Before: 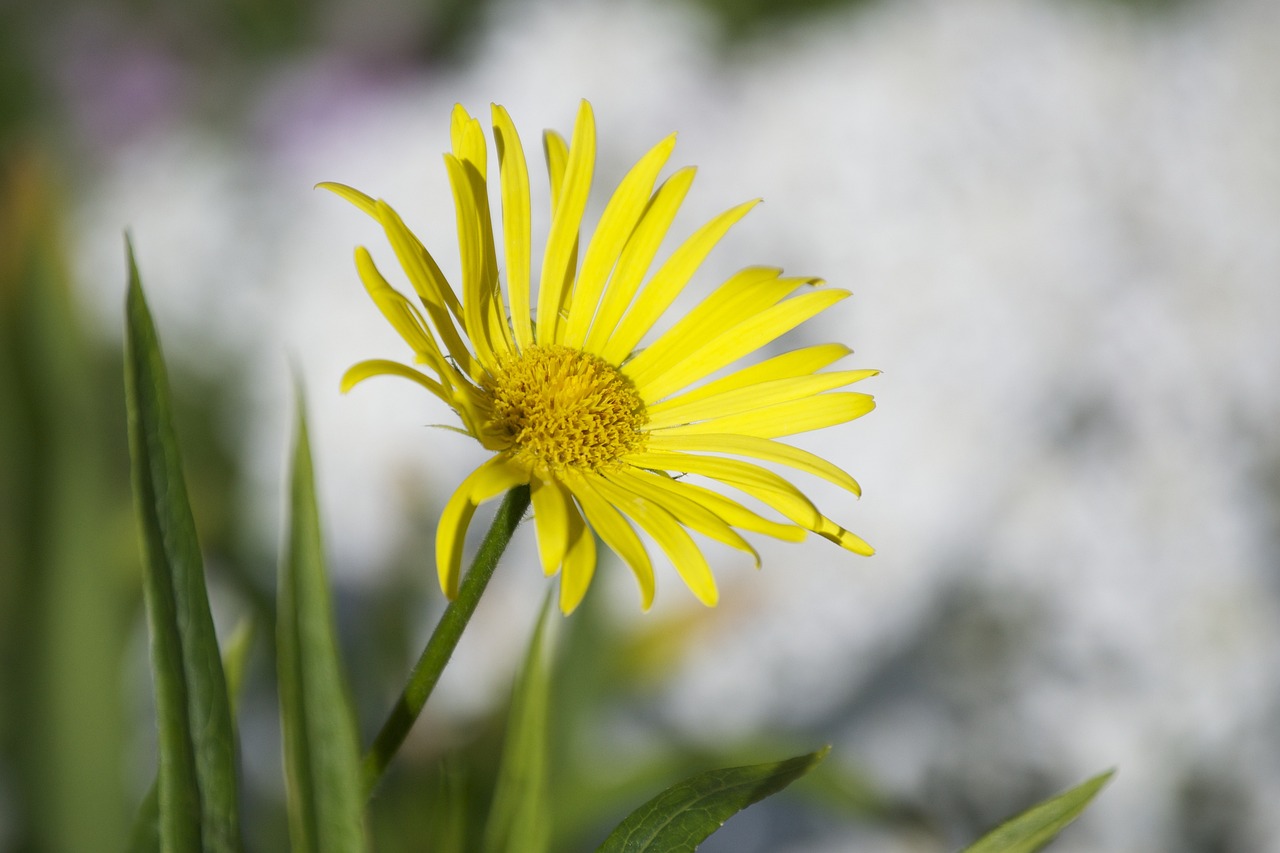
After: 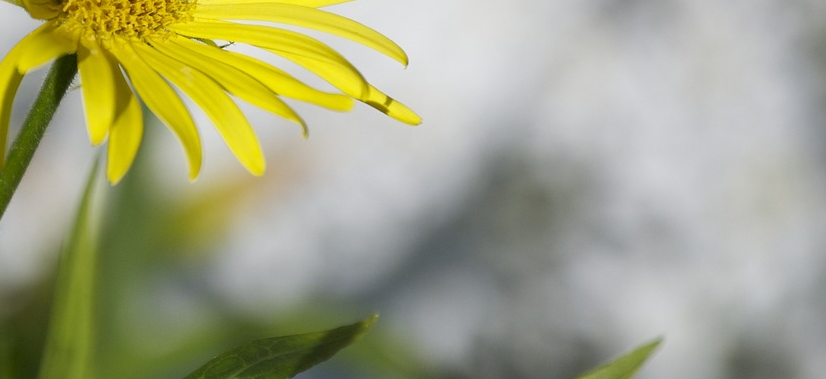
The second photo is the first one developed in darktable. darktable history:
crop and rotate: left 35.464%, top 50.707%, bottom 4.822%
